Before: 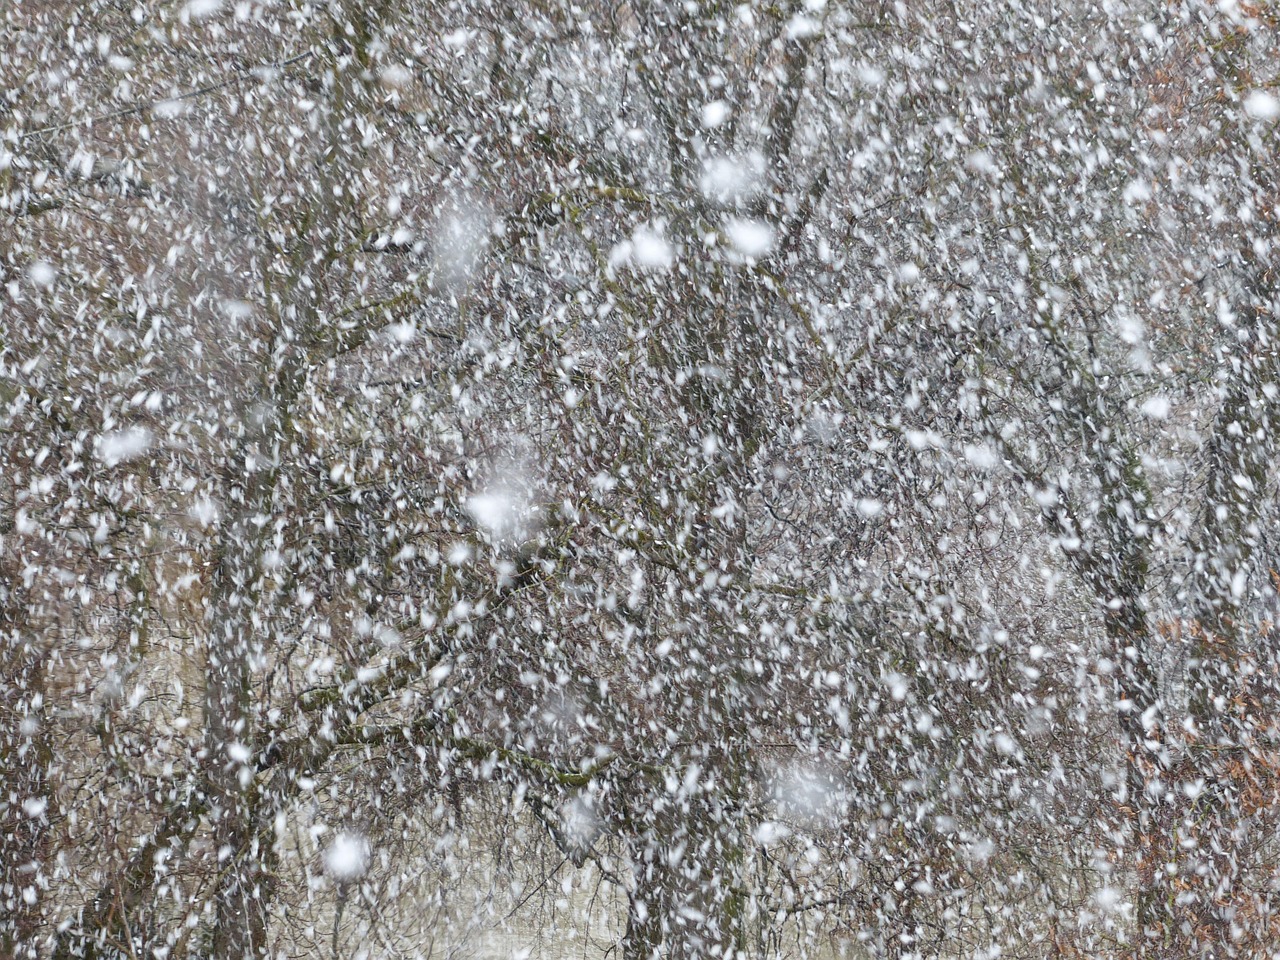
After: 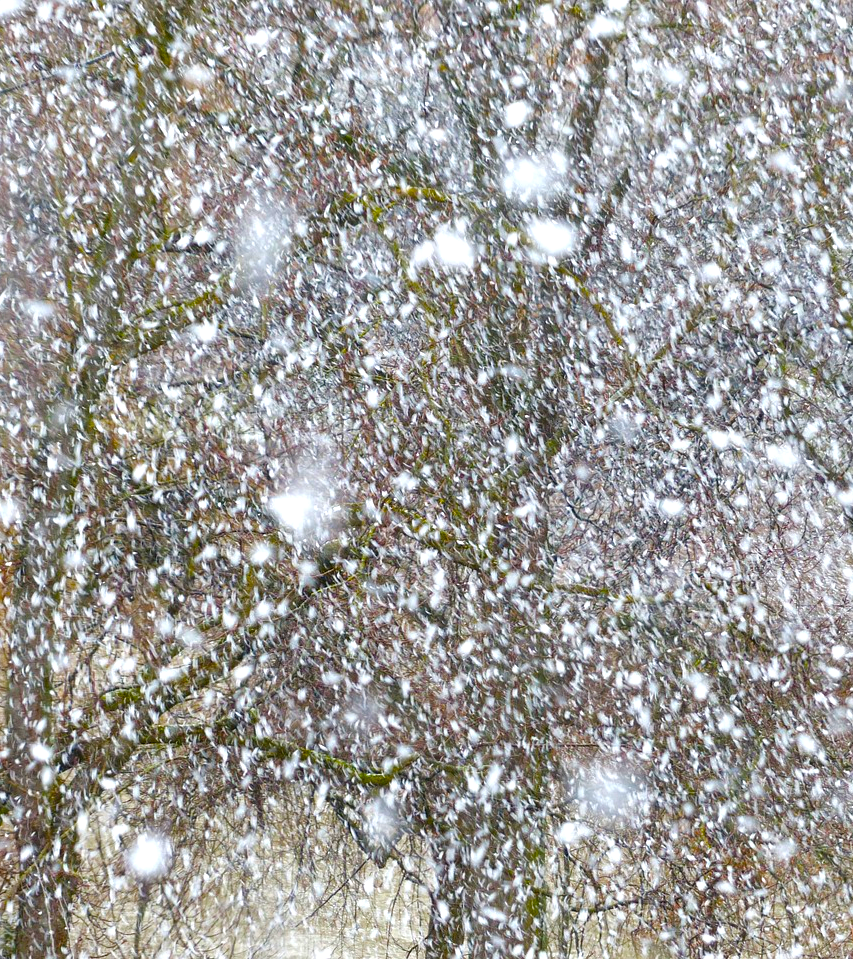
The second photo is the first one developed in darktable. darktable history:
color balance rgb: linear chroma grading › shadows 10%, linear chroma grading › highlights 10%, linear chroma grading › global chroma 15%, linear chroma grading › mid-tones 15%, perceptual saturation grading › global saturation 40%, perceptual saturation grading › highlights -25%, perceptual saturation grading › mid-tones 35%, perceptual saturation grading › shadows 35%, perceptual brilliance grading › global brilliance 11.29%, global vibrance 11.29%
tone equalizer: on, module defaults
crop and rotate: left 15.546%, right 17.787%
